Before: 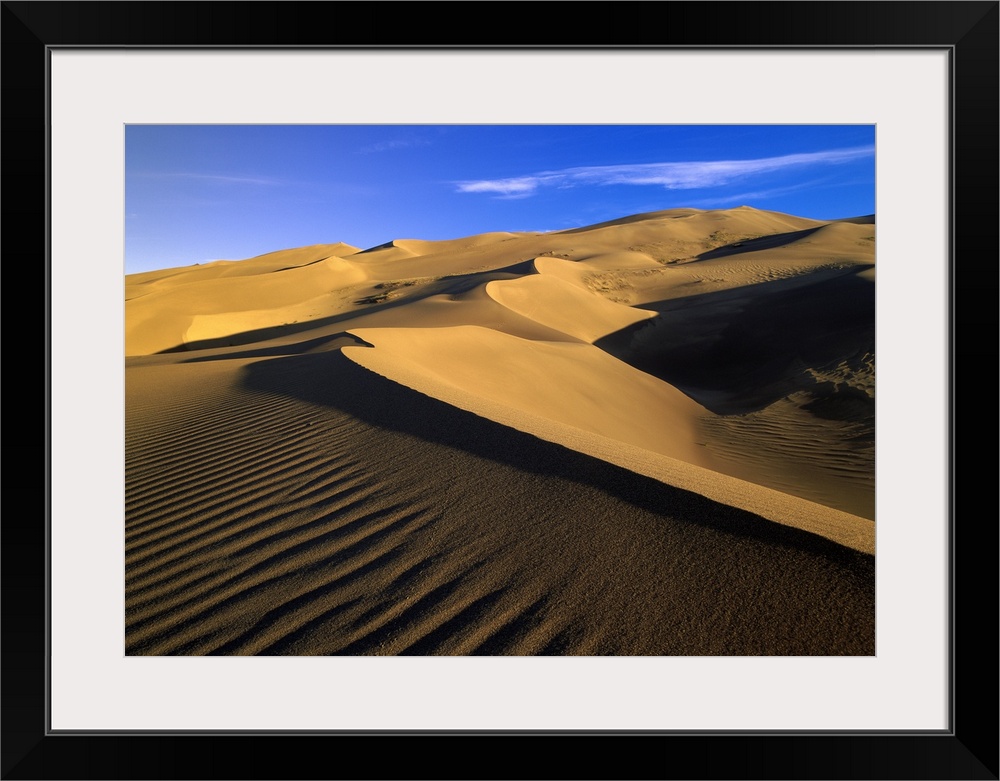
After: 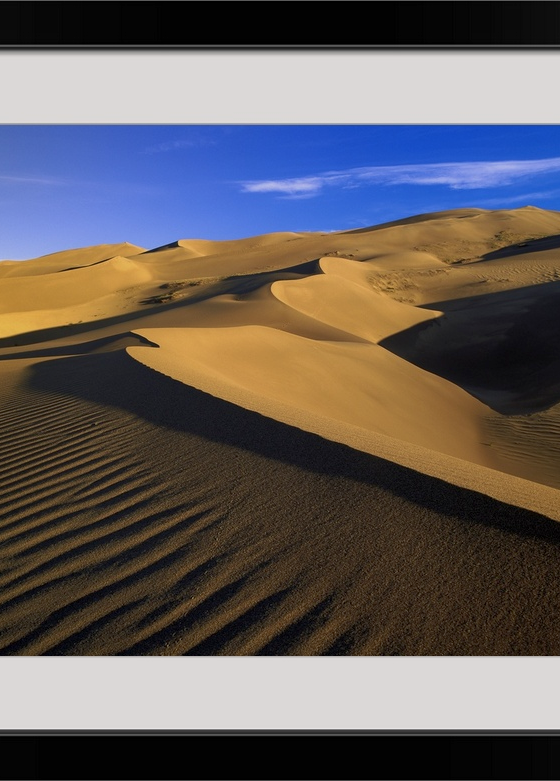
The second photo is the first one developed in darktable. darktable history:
tone equalizer: -8 EV 0.283 EV, -7 EV 0.433 EV, -6 EV 0.431 EV, -5 EV 0.278 EV, -3 EV -0.262 EV, -2 EV -0.427 EV, -1 EV -0.436 EV, +0 EV -0.28 EV
crop: left 21.554%, right 22.392%
exposure: compensate highlight preservation false
